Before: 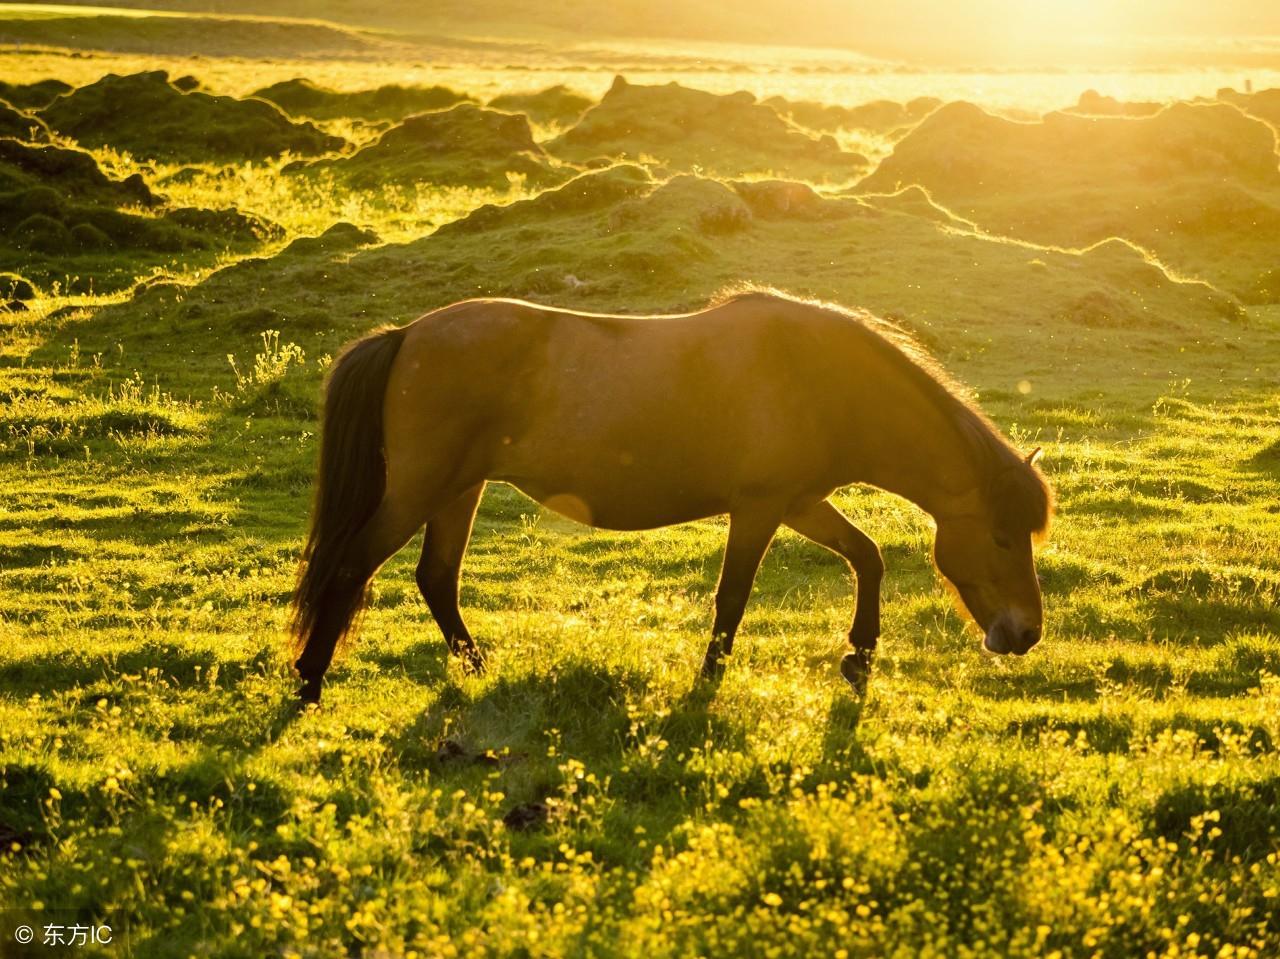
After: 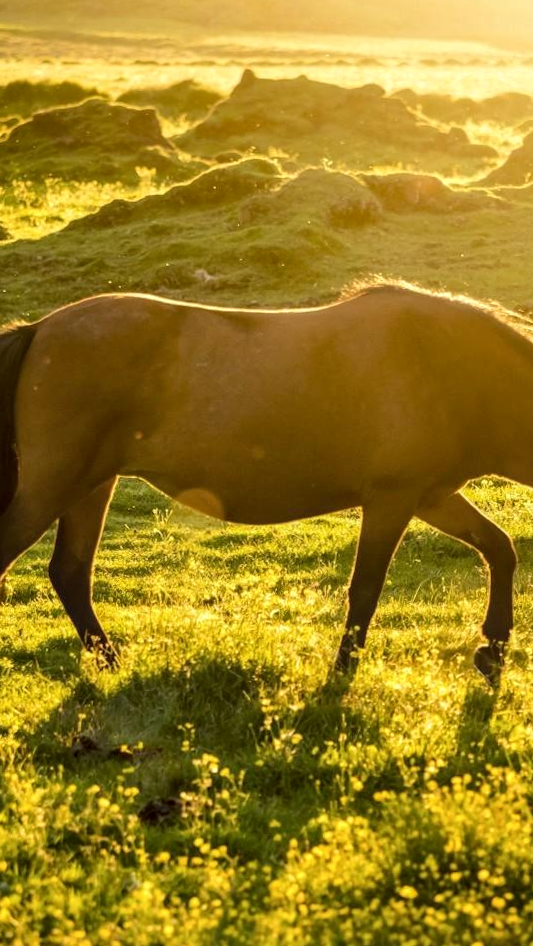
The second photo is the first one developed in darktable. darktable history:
crop: left 28.583%, right 29.231%
rotate and perspective: rotation -0.45°, automatic cropping original format, crop left 0.008, crop right 0.992, crop top 0.012, crop bottom 0.988
local contrast: on, module defaults
